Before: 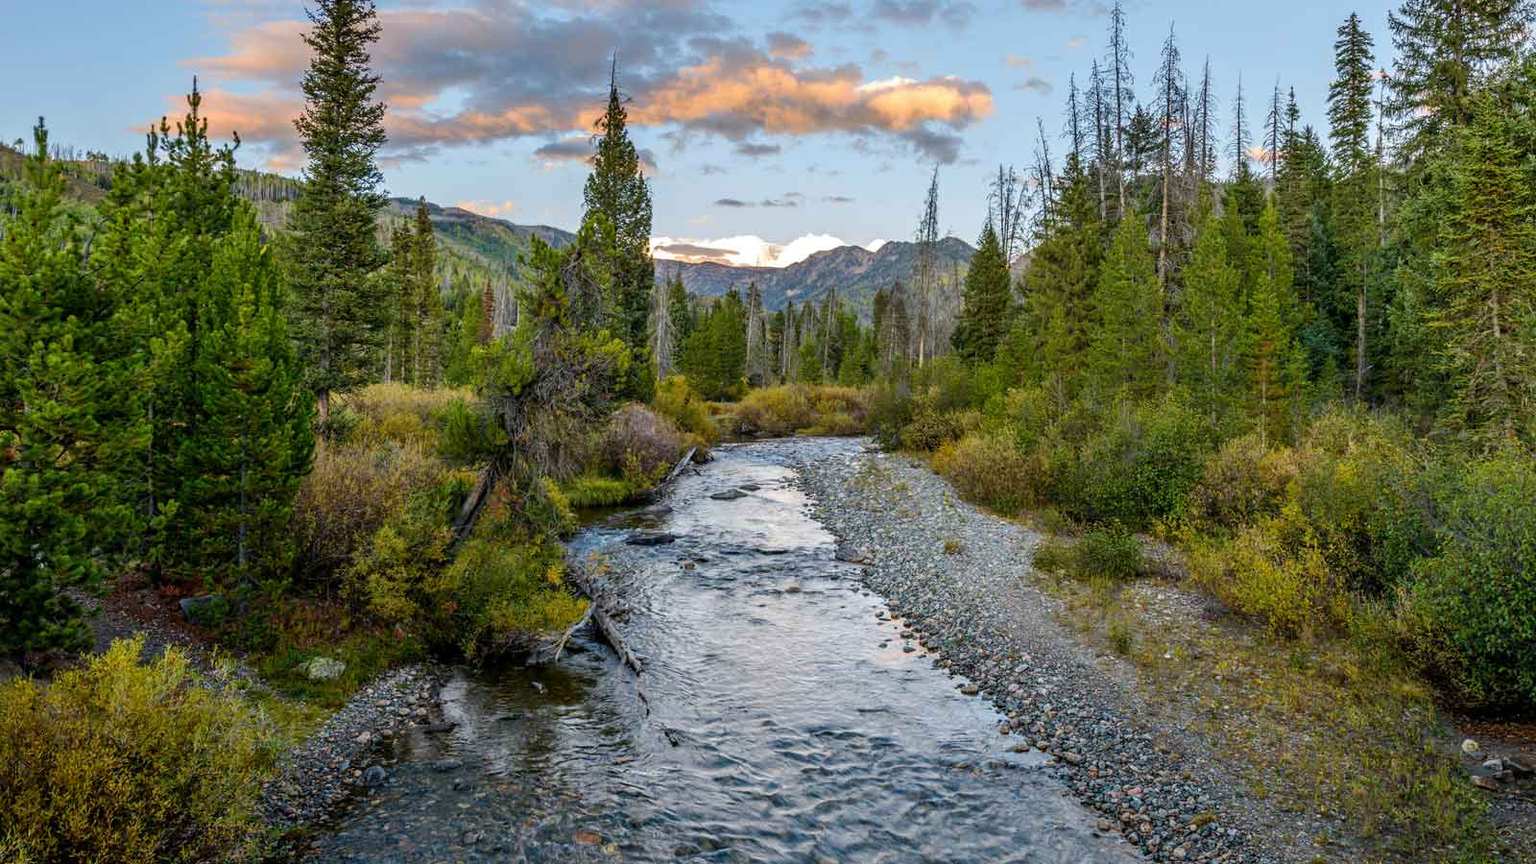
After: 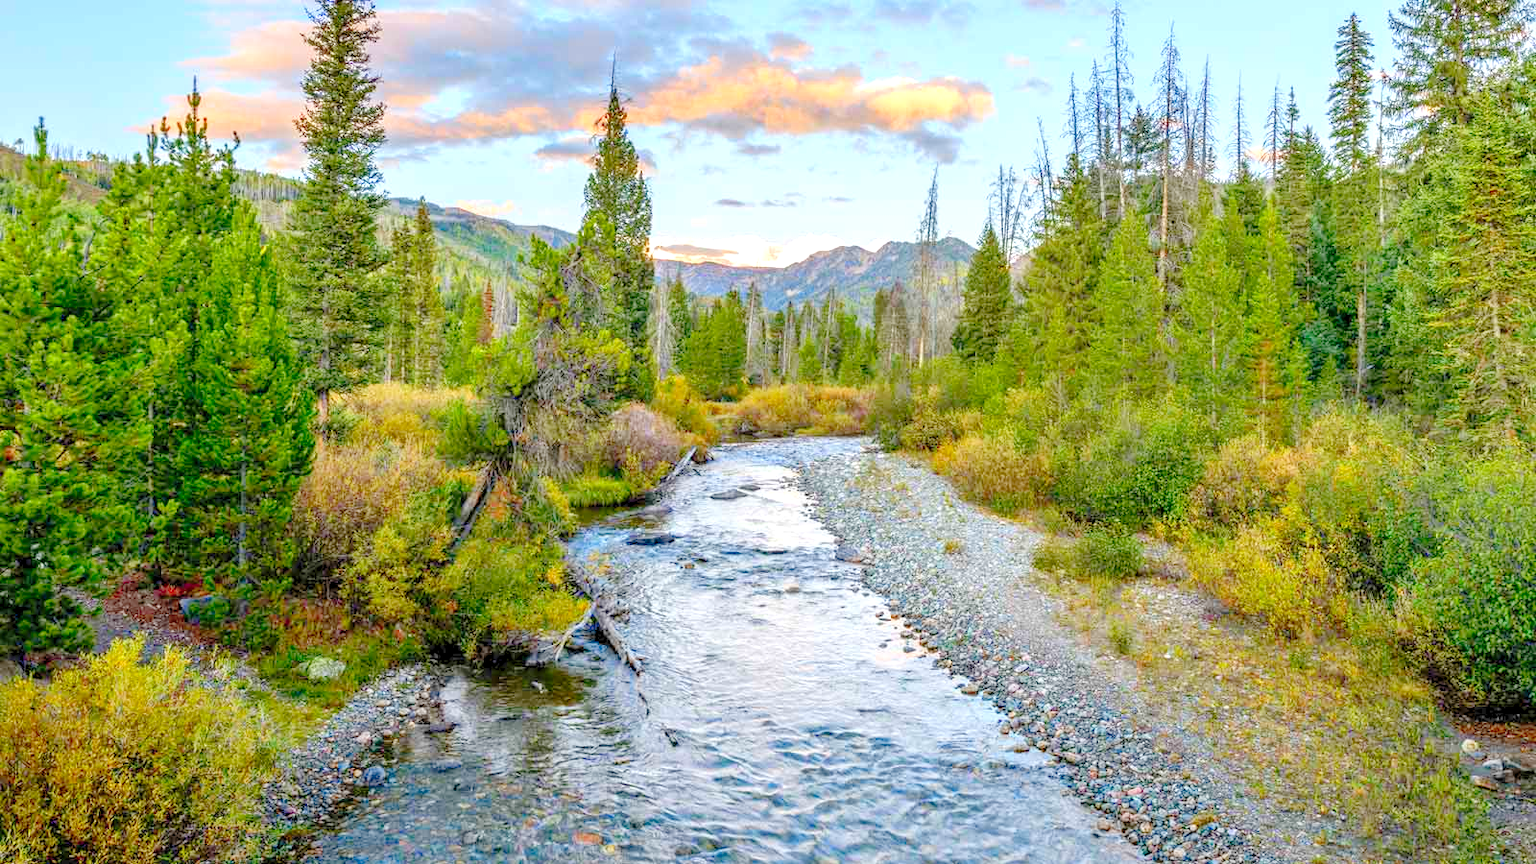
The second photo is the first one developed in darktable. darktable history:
levels: levels [0.008, 0.318, 0.836]
shadows and highlights: shadows 25, highlights -25
